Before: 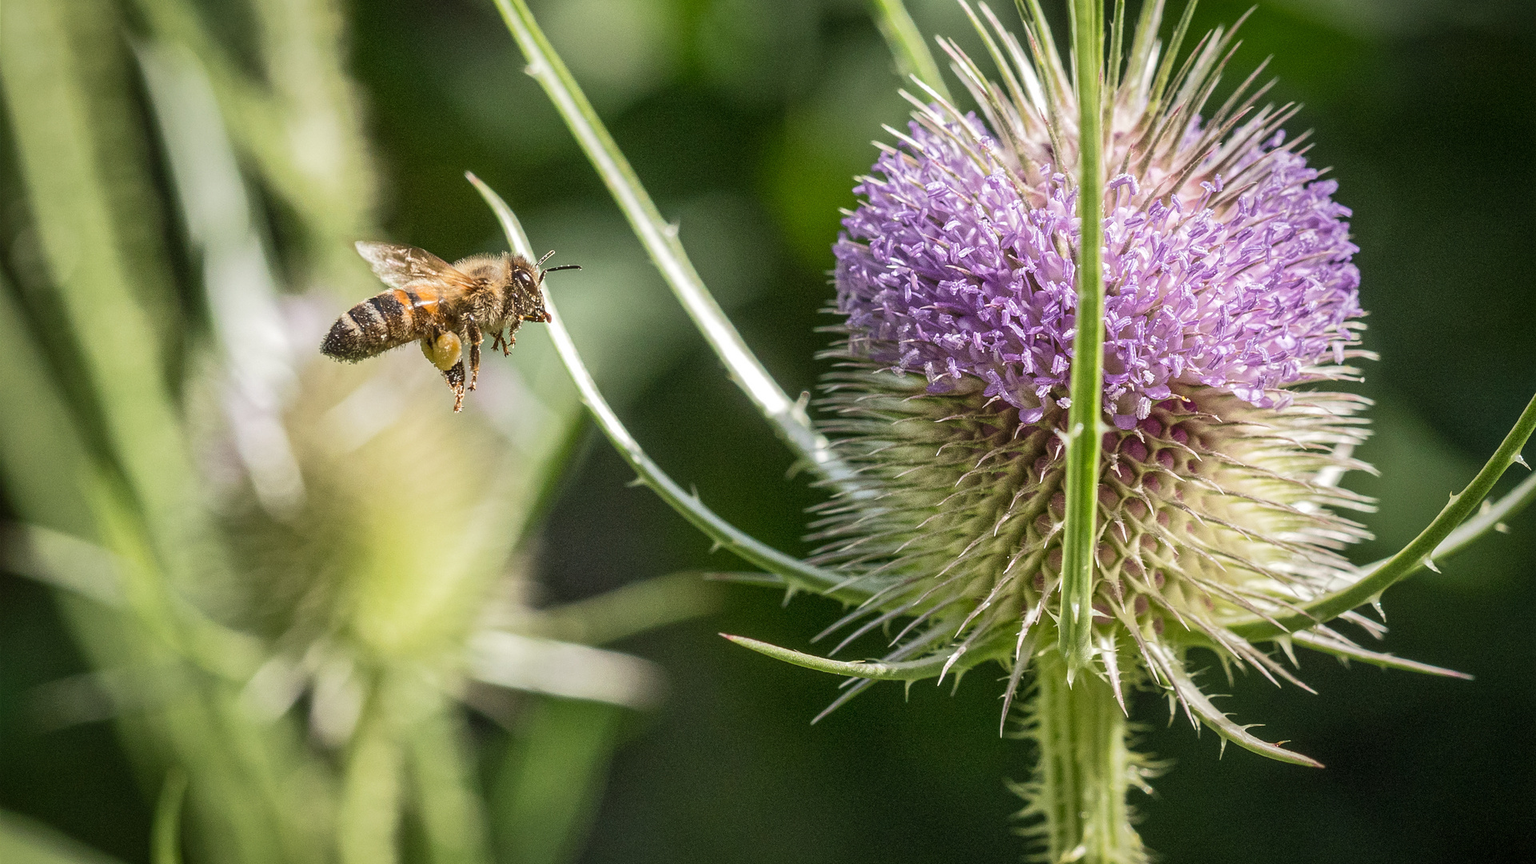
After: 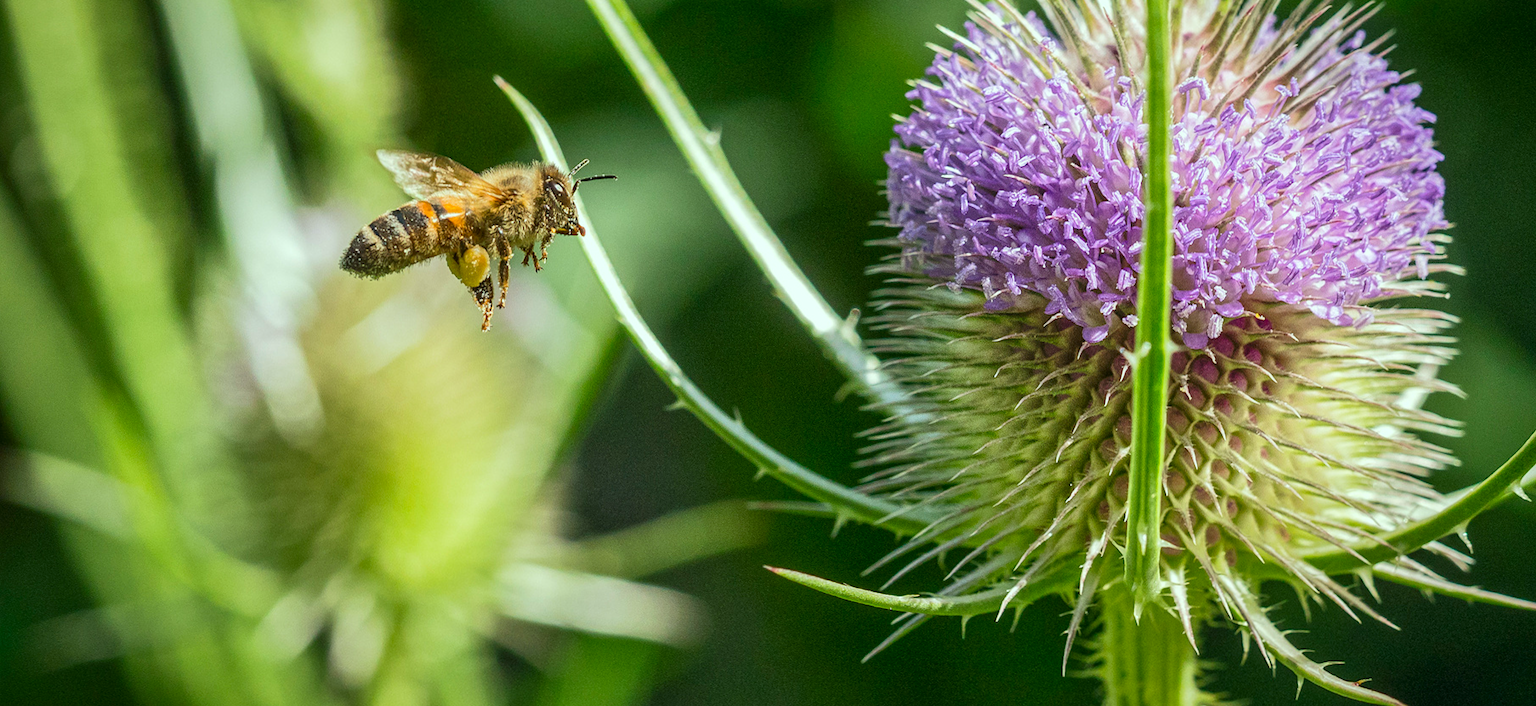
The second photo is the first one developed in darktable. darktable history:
color correction: highlights a* -7.58, highlights b* 1.59, shadows a* -3, saturation 1.39
crop and rotate: angle 0.06°, top 11.653%, right 5.744%, bottom 11.193%
